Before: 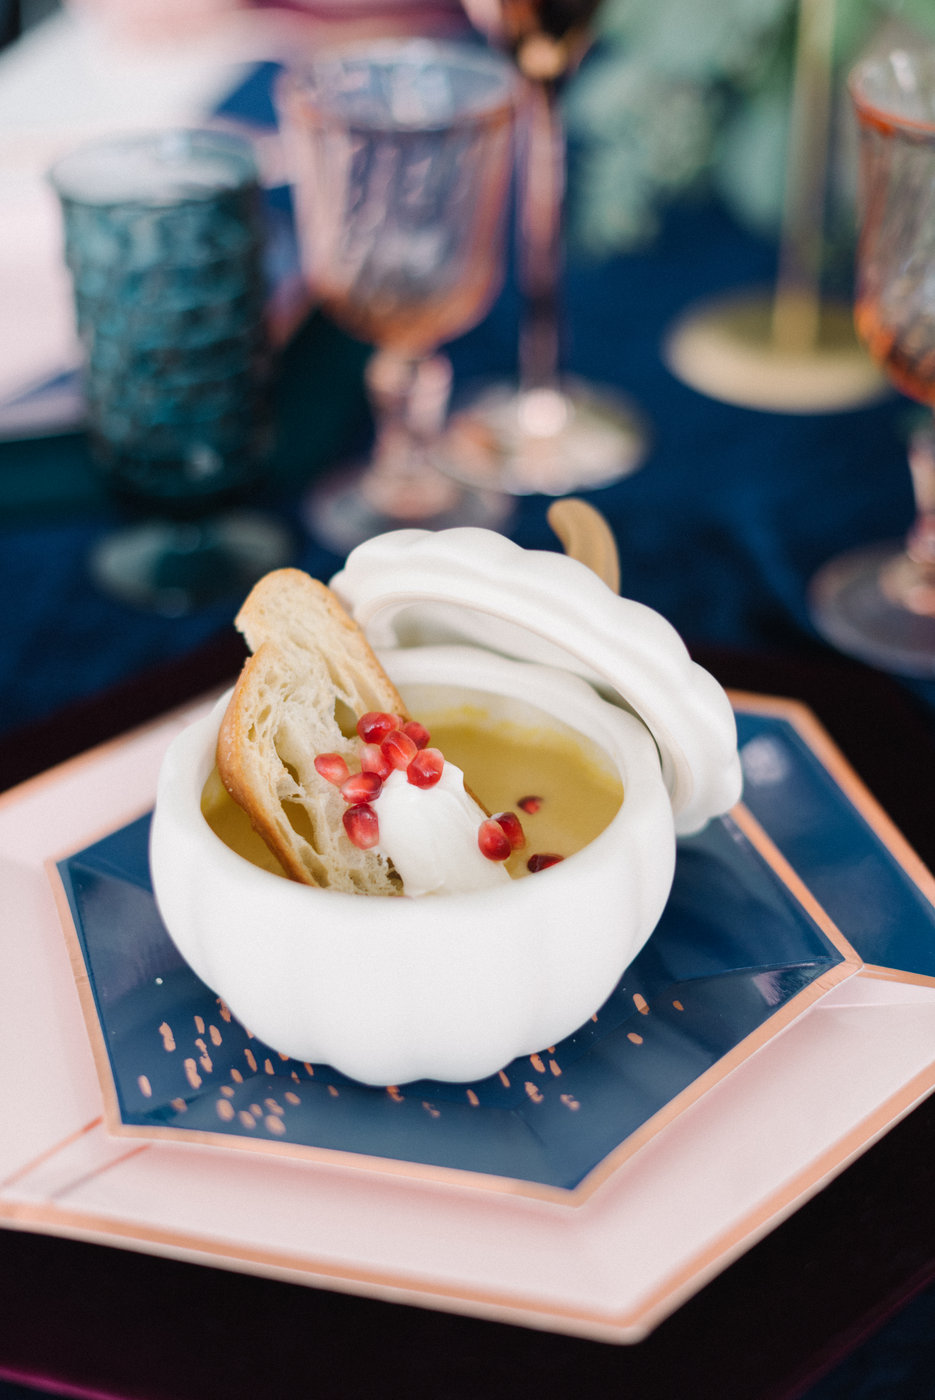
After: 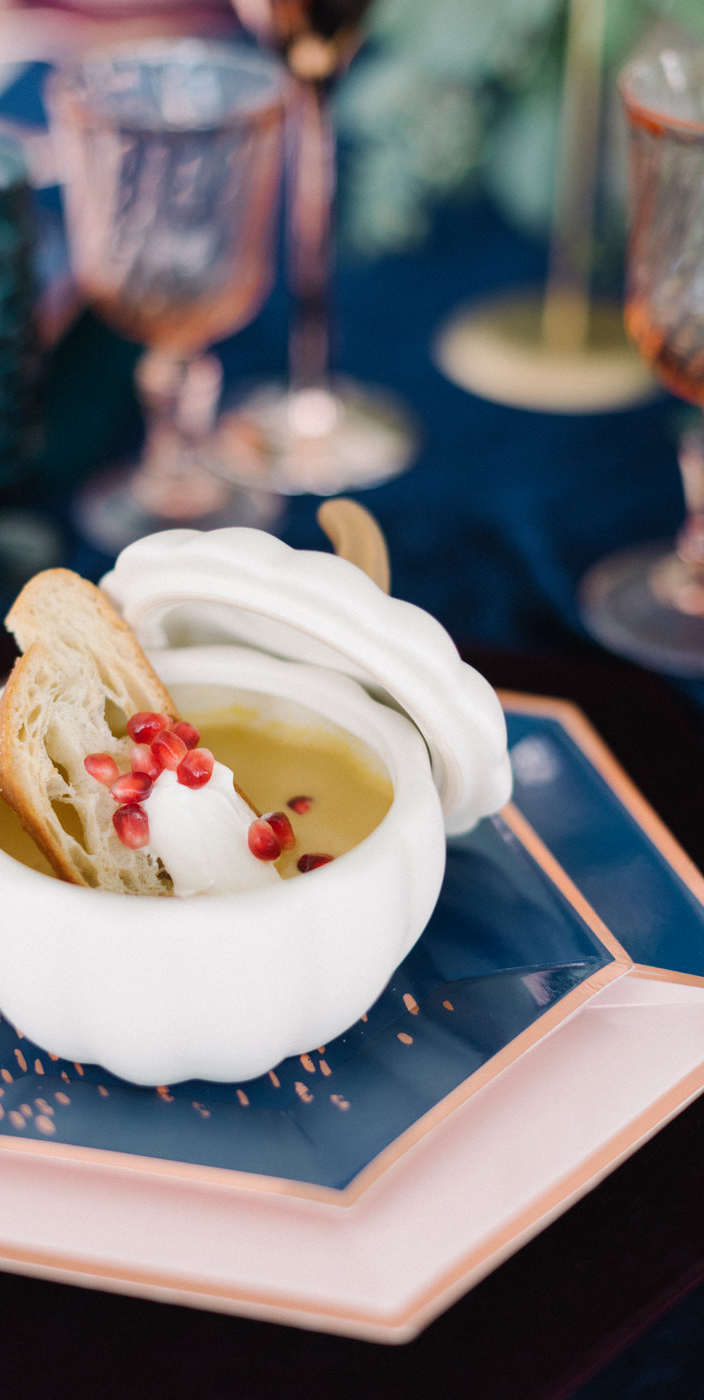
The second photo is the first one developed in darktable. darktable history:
crop and rotate: left 24.641%
